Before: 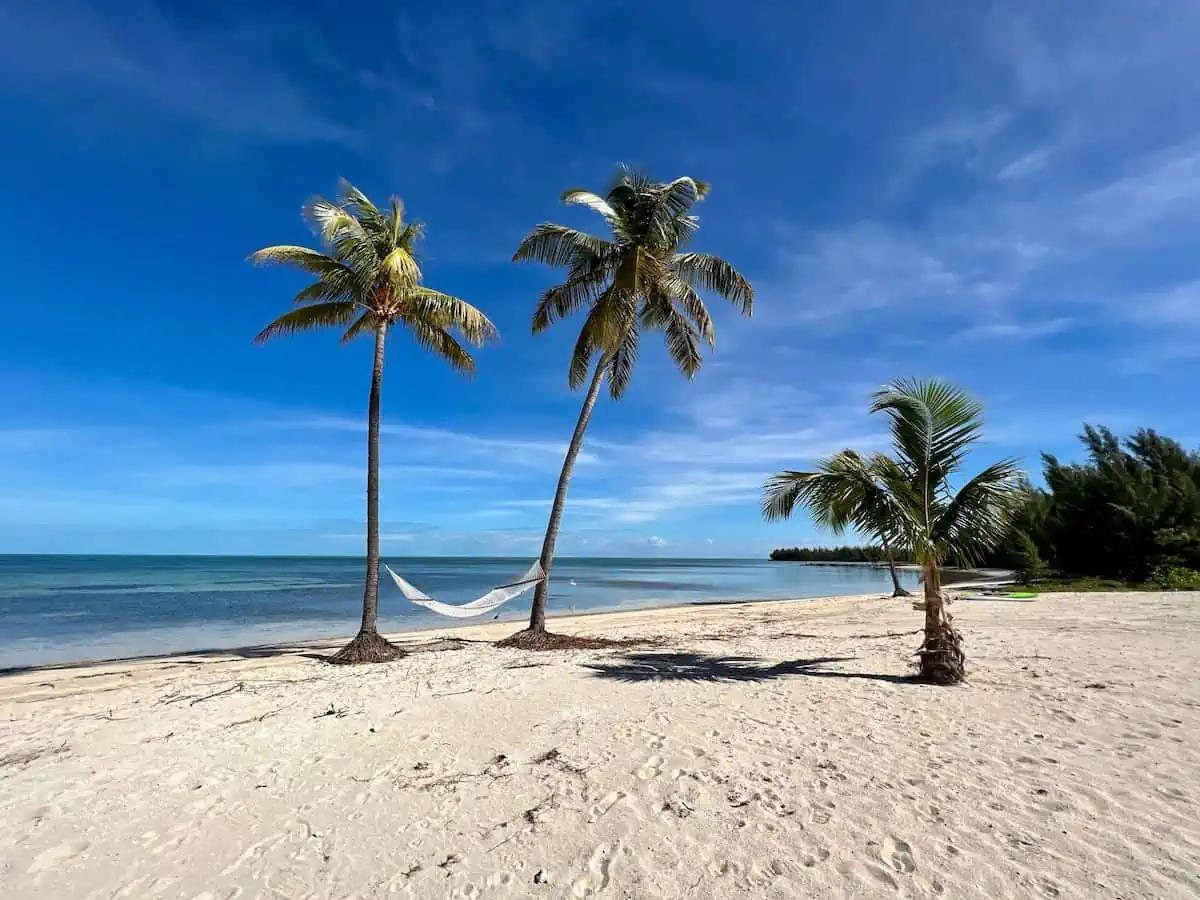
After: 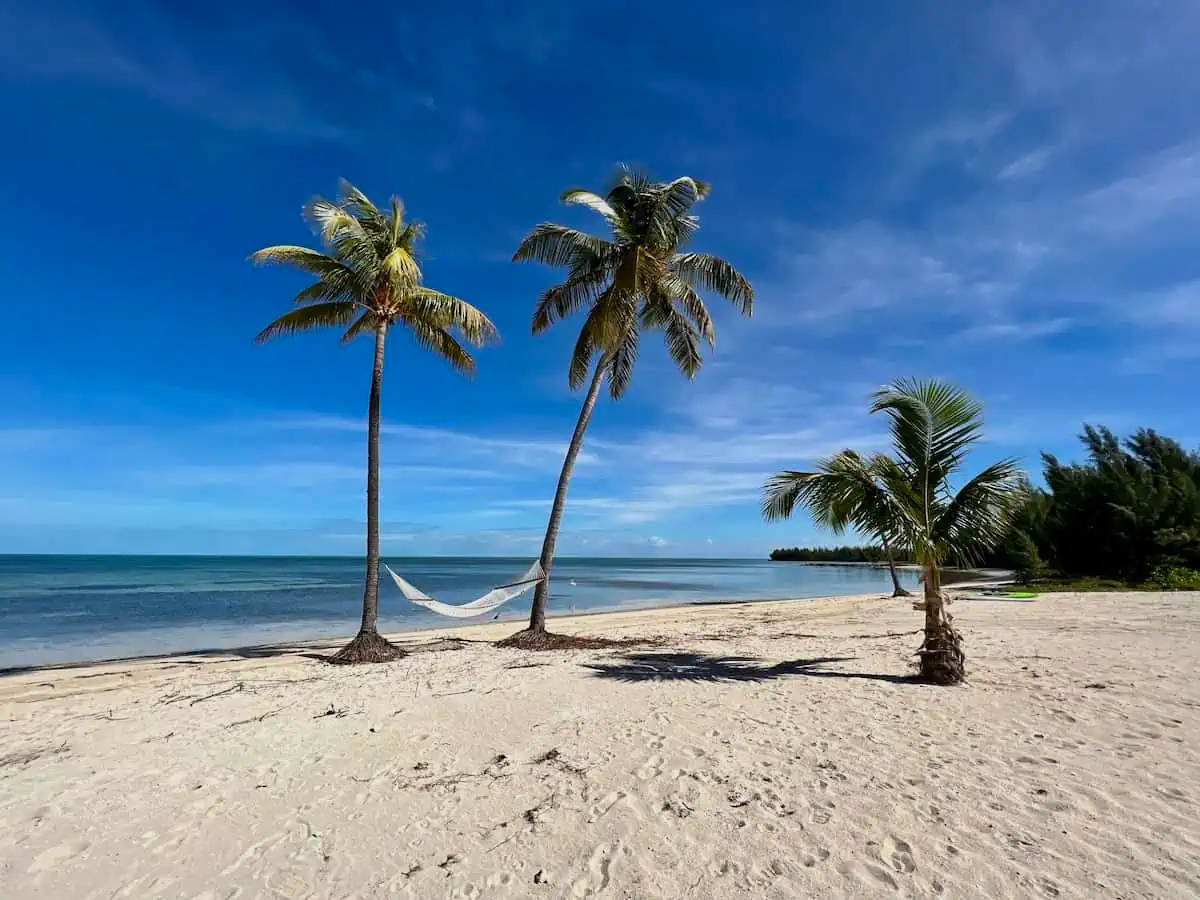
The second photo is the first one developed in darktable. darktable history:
contrast brightness saturation: contrast 0.1, brightness 0.03, saturation 0.09
tone equalizer: on, module defaults
exposure: exposure -0.36 EV, compensate highlight preservation false
